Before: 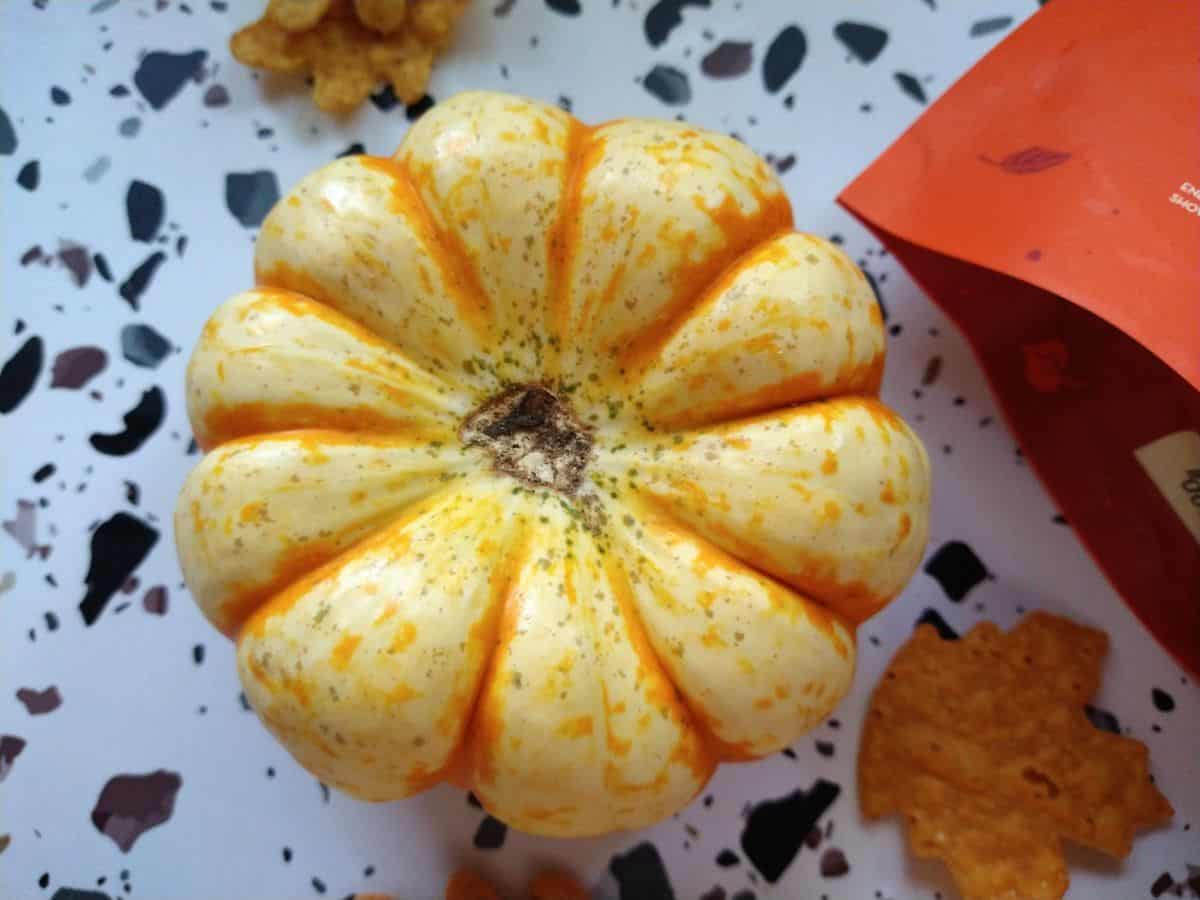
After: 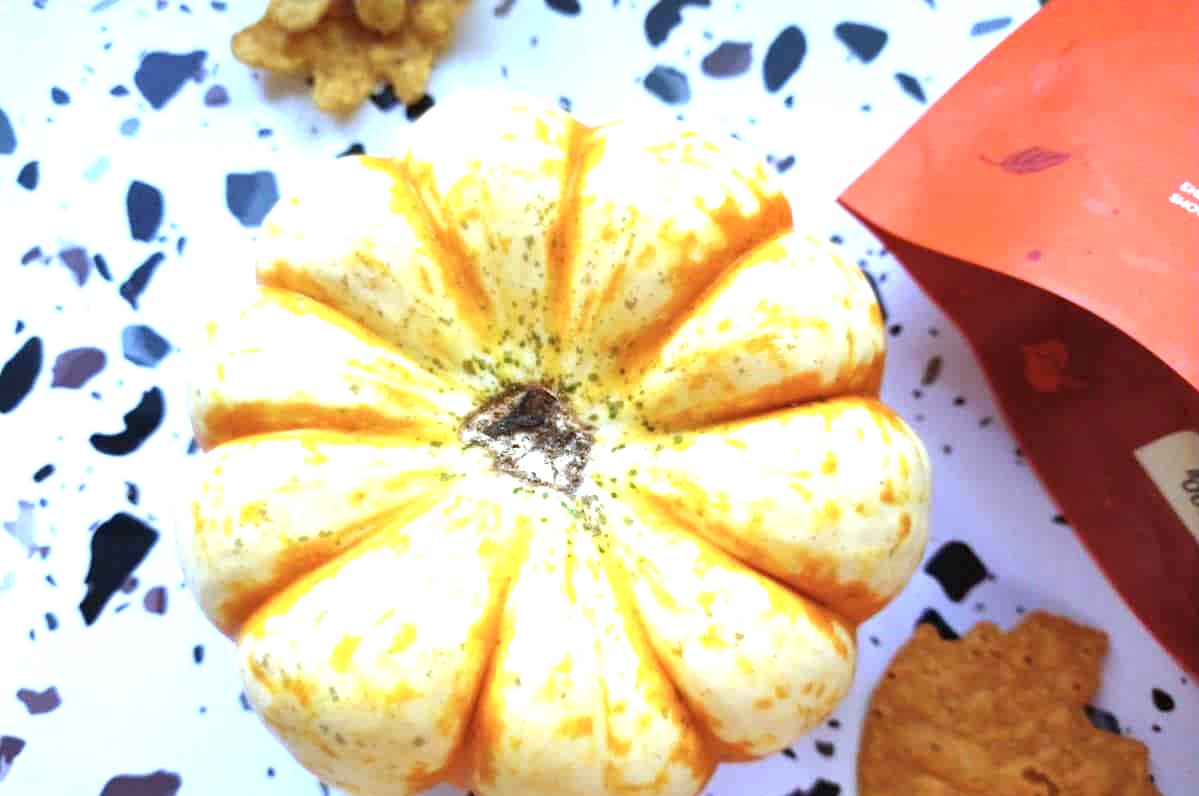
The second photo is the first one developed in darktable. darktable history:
crop and rotate: top 0%, bottom 11.49%
exposure: black level correction 0, exposure 1.2 EV, compensate exposure bias true, compensate highlight preservation false
shadows and highlights: radius 110.86, shadows 51.09, white point adjustment 9.16, highlights -4.17, highlights color adjustment 32.2%, soften with gaussian
white balance: red 0.871, blue 1.249
